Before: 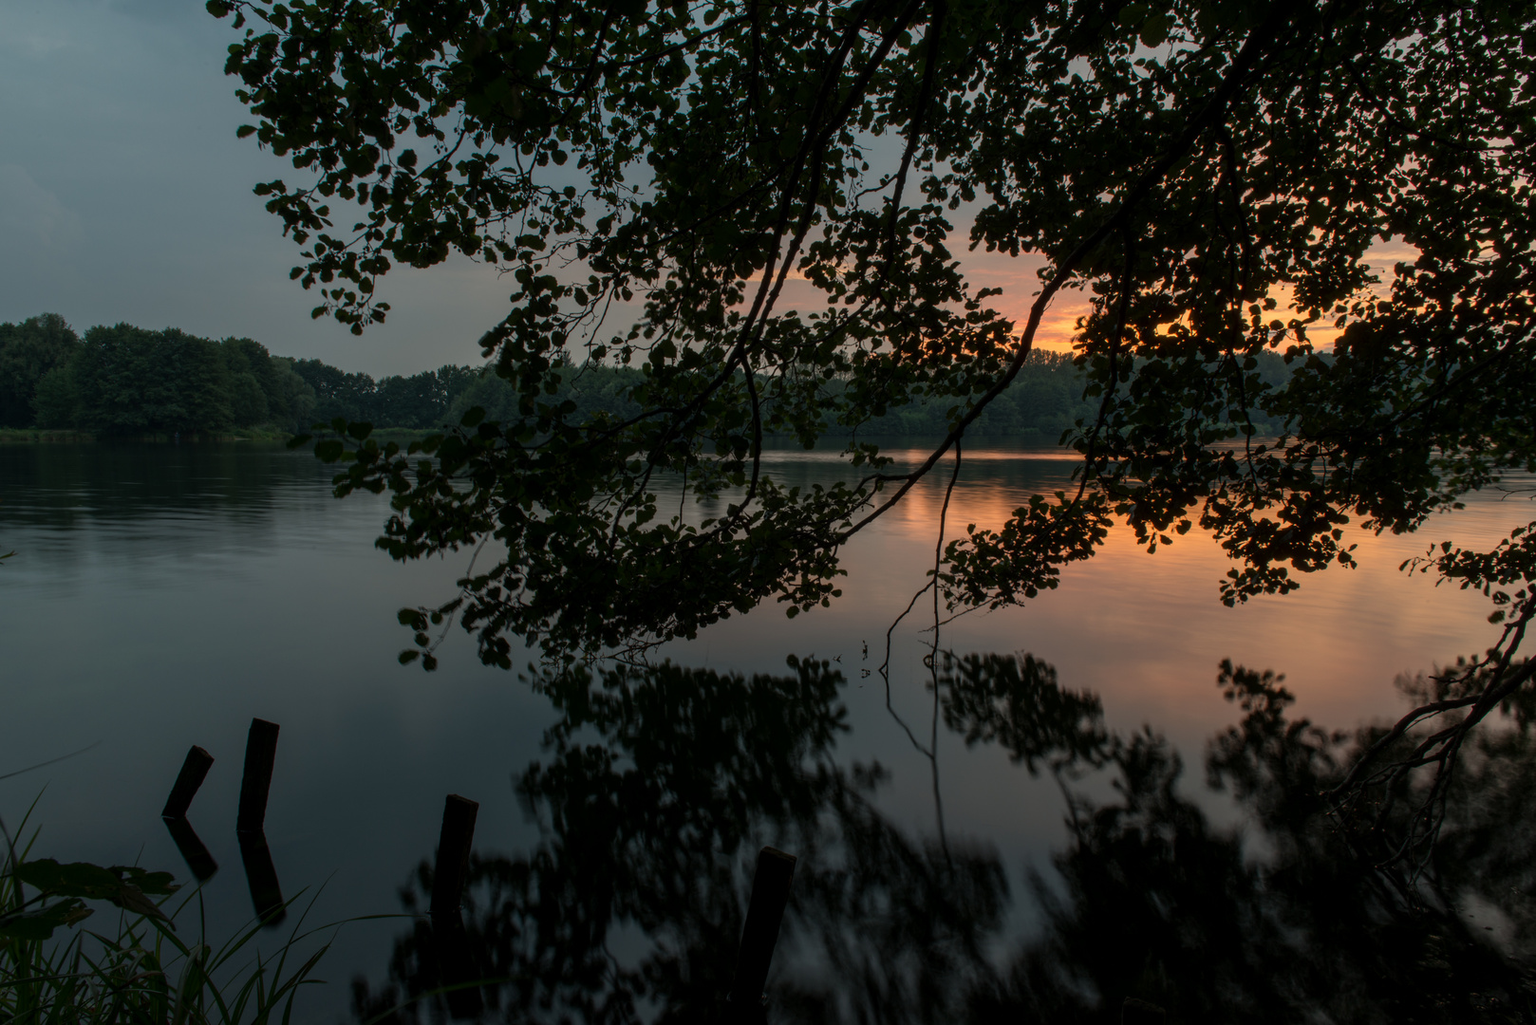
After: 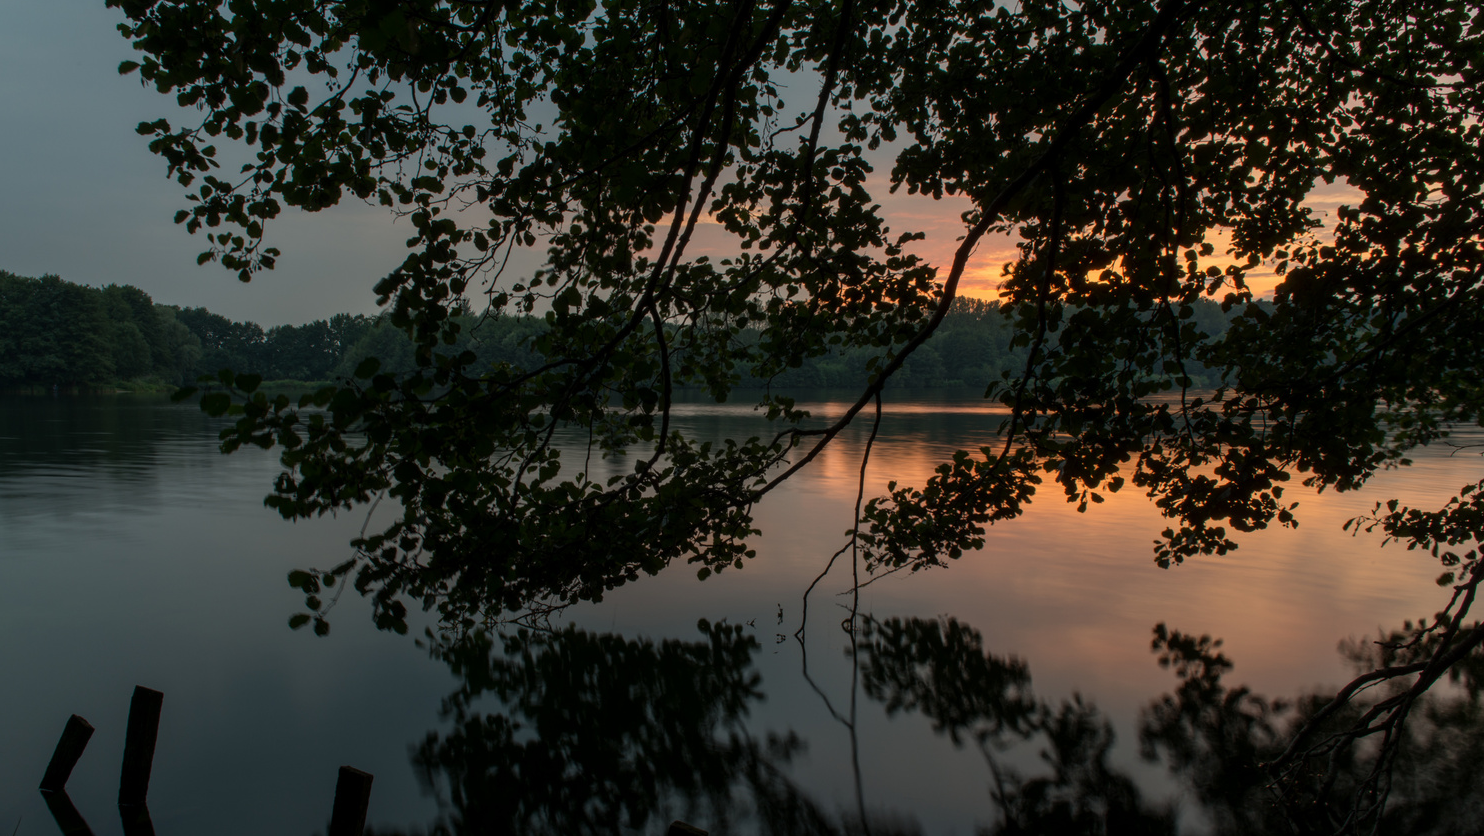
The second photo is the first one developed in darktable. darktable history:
crop: left 8.155%, top 6.611%, bottom 15.385%
